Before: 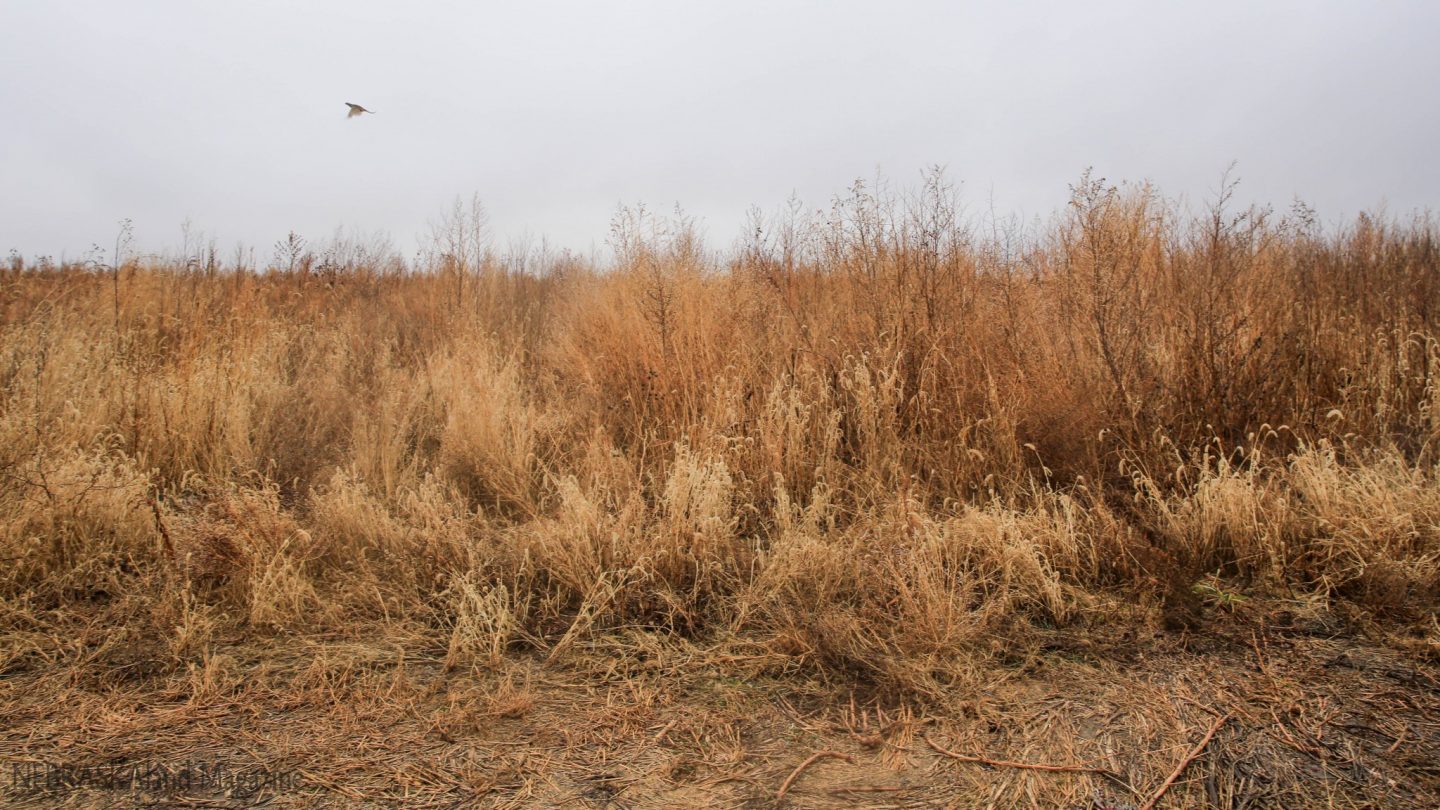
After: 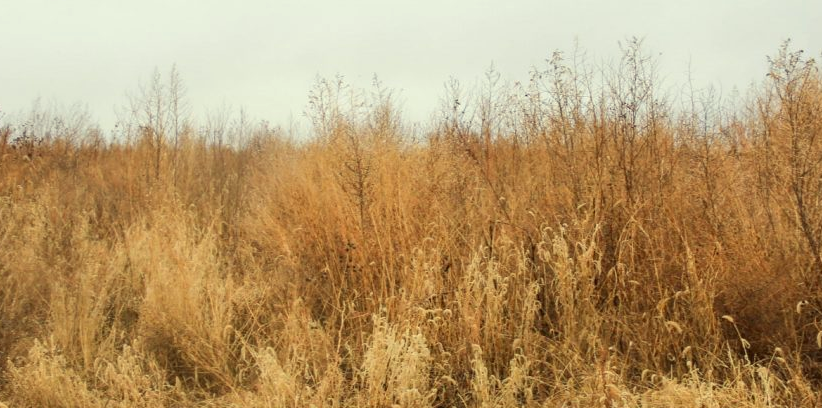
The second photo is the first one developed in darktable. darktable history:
crop: left 20.995%, top 15.816%, right 21.872%, bottom 33.779%
color correction: highlights a* -5.65, highlights b* 11.25
exposure: exposure 0.21 EV, compensate highlight preservation false
